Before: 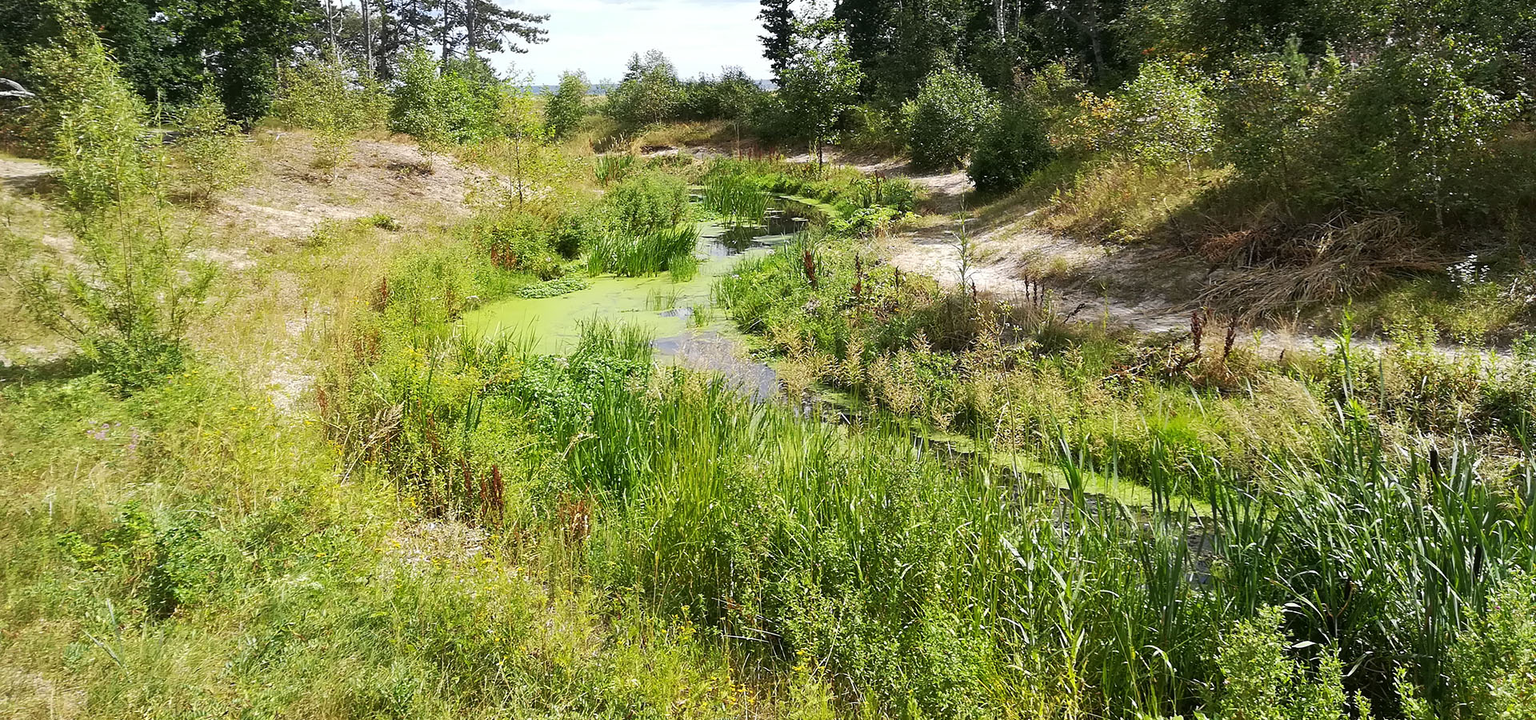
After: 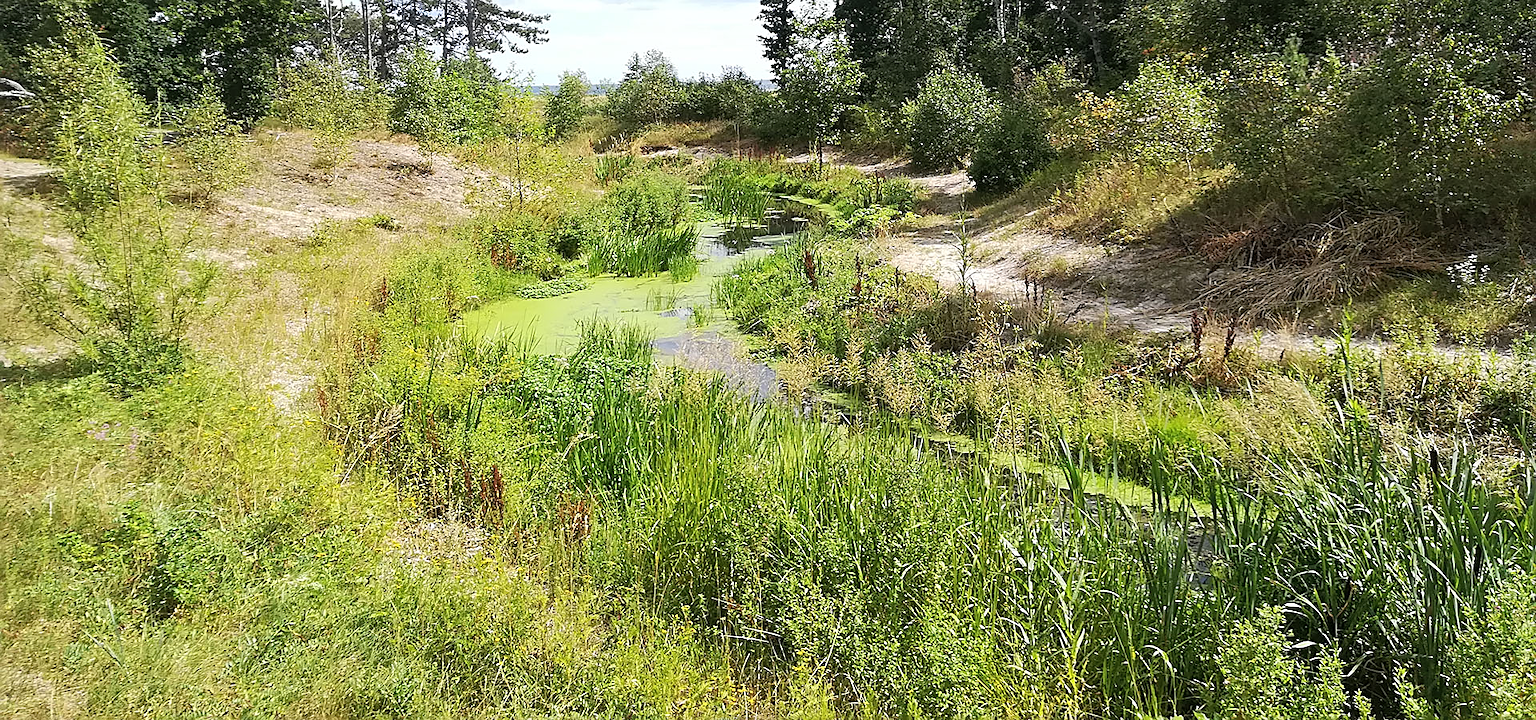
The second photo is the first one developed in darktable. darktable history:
contrast brightness saturation: contrast 0.05, brightness 0.06, saturation 0.01
sharpen: amount 0.55
